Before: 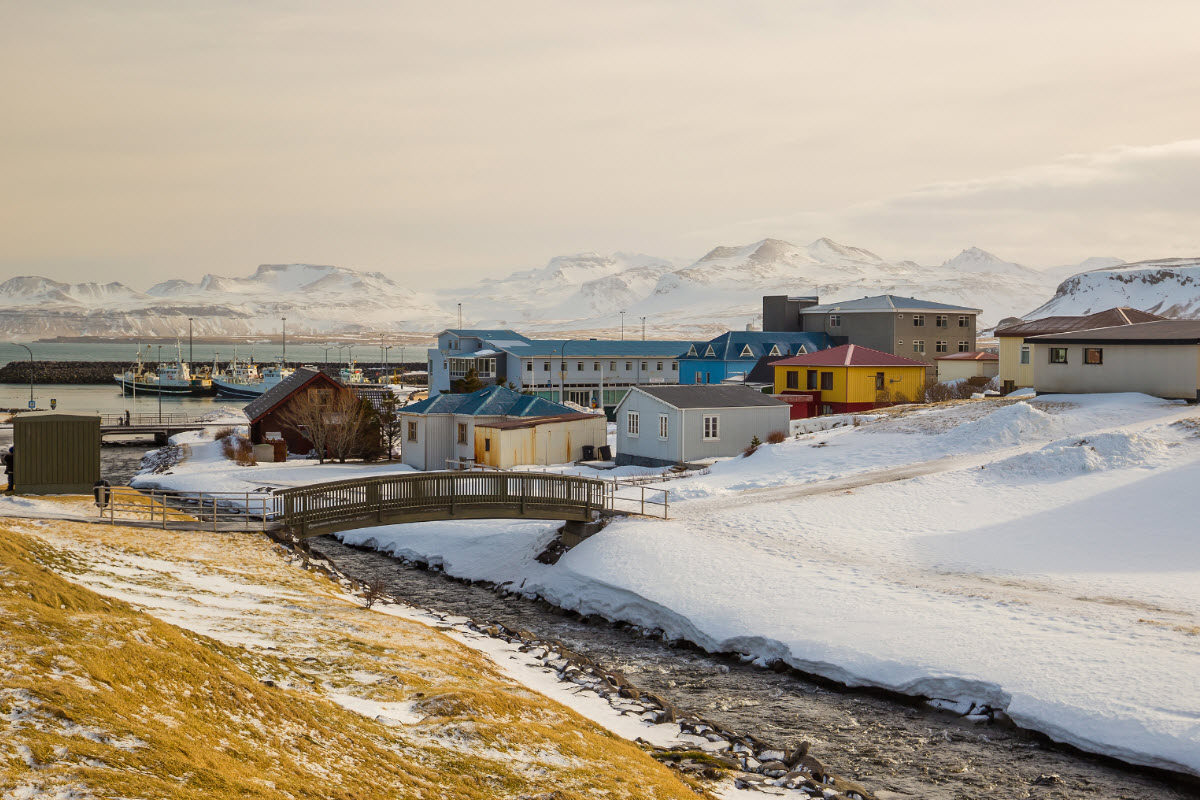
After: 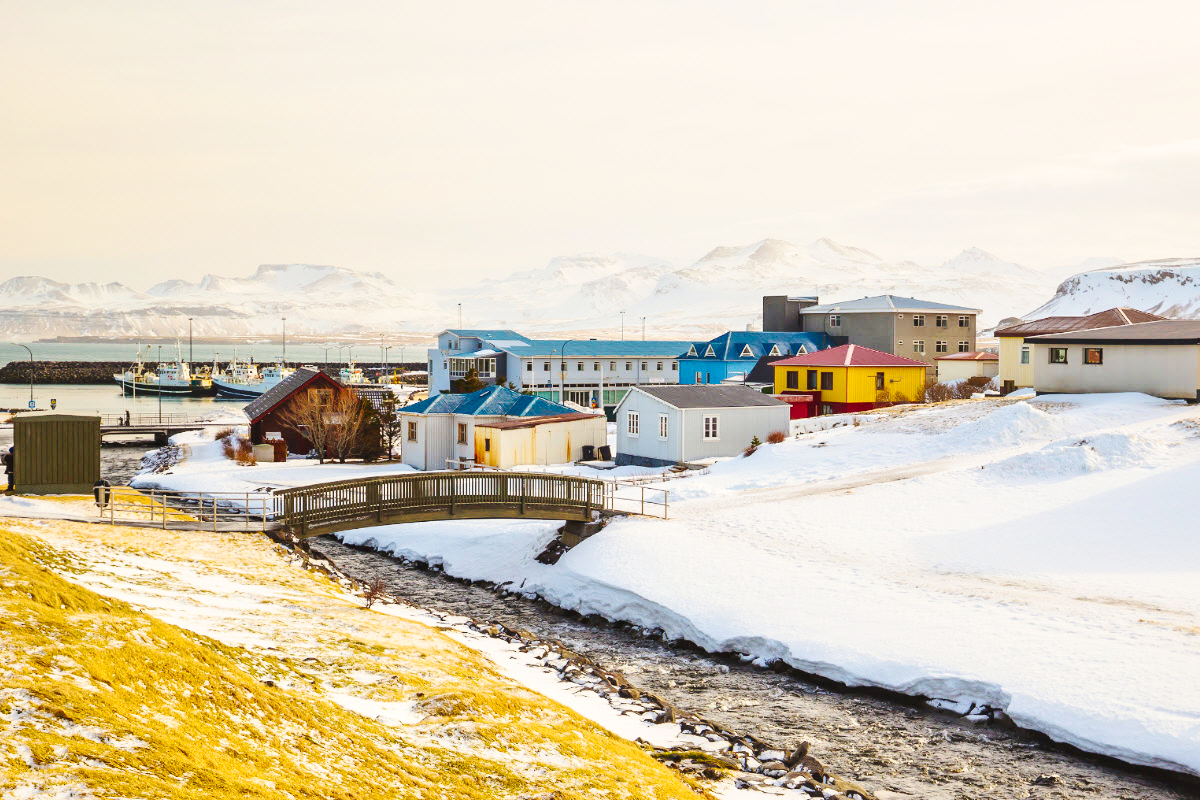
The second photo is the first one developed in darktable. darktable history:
base curve: curves: ch0 [(0, 0.007) (0.028, 0.063) (0.121, 0.311) (0.46, 0.743) (0.859, 0.957) (1, 1)], preserve colors none
local contrast: mode bilateral grid, contrast 20, coarseness 50, detail 120%, midtone range 0.2
contrast brightness saturation: contrast 0.16, saturation 0.32
